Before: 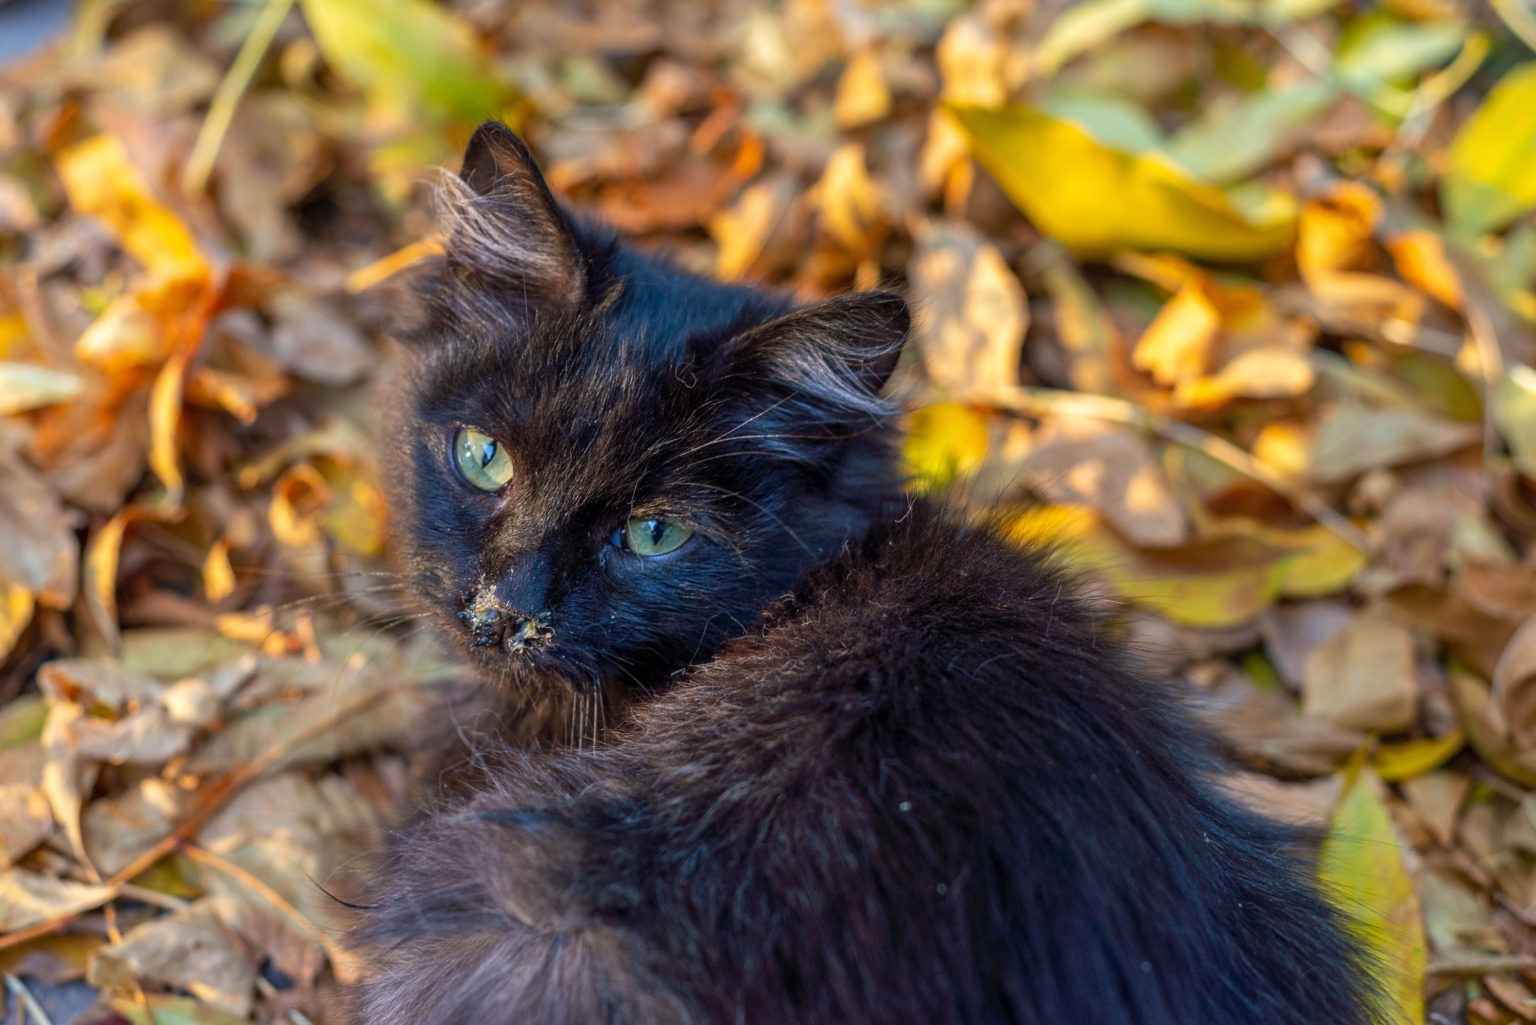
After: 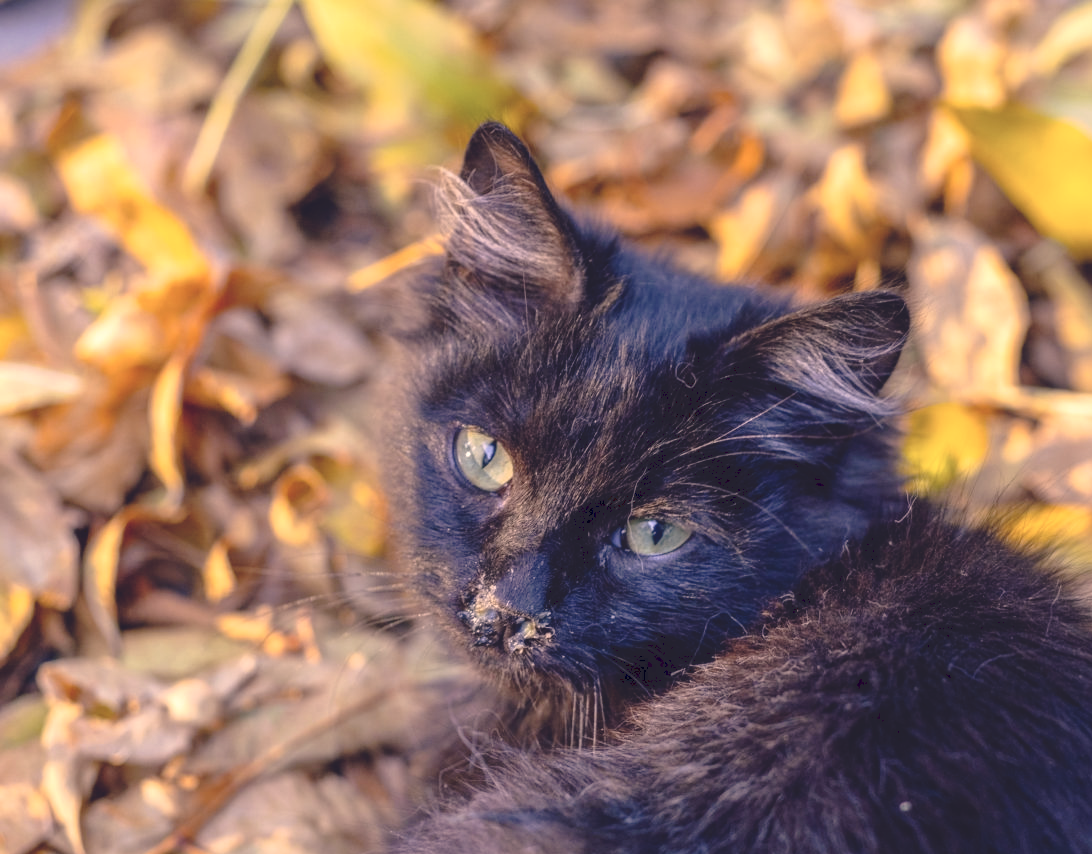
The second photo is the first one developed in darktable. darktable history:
tone curve: curves: ch0 [(0, 0) (0.003, 0.128) (0.011, 0.133) (0.025, 0.133) (0.044, 0.141) (0.069, 0.152) (0.1, 0.169) (0.136, 0.201) (0.177, 0.239) (0.224, 0.294) (0.277, 0.358) (0.335, 0.428) (0.399, 0.488) (0.468, 0.55) (0.543, 0.611) (0.623, 0.678) (0.709, 0.755) (0.801, 0.843) (0.898, 0.91) (1, 1)], preserve colors none
exposure: exposure 0.2 EV, compensate highlight preservation false
crop: right 28.885%, bottom 16.626%
white balance: red 0.931, blue 1.11
color correction: highlights a* 19.59, highlights b* 27.49, shadows a* 3.46, shadows b* -17.28, saturation 0.73
tone equalizer: -8 EV -0.55 EV
